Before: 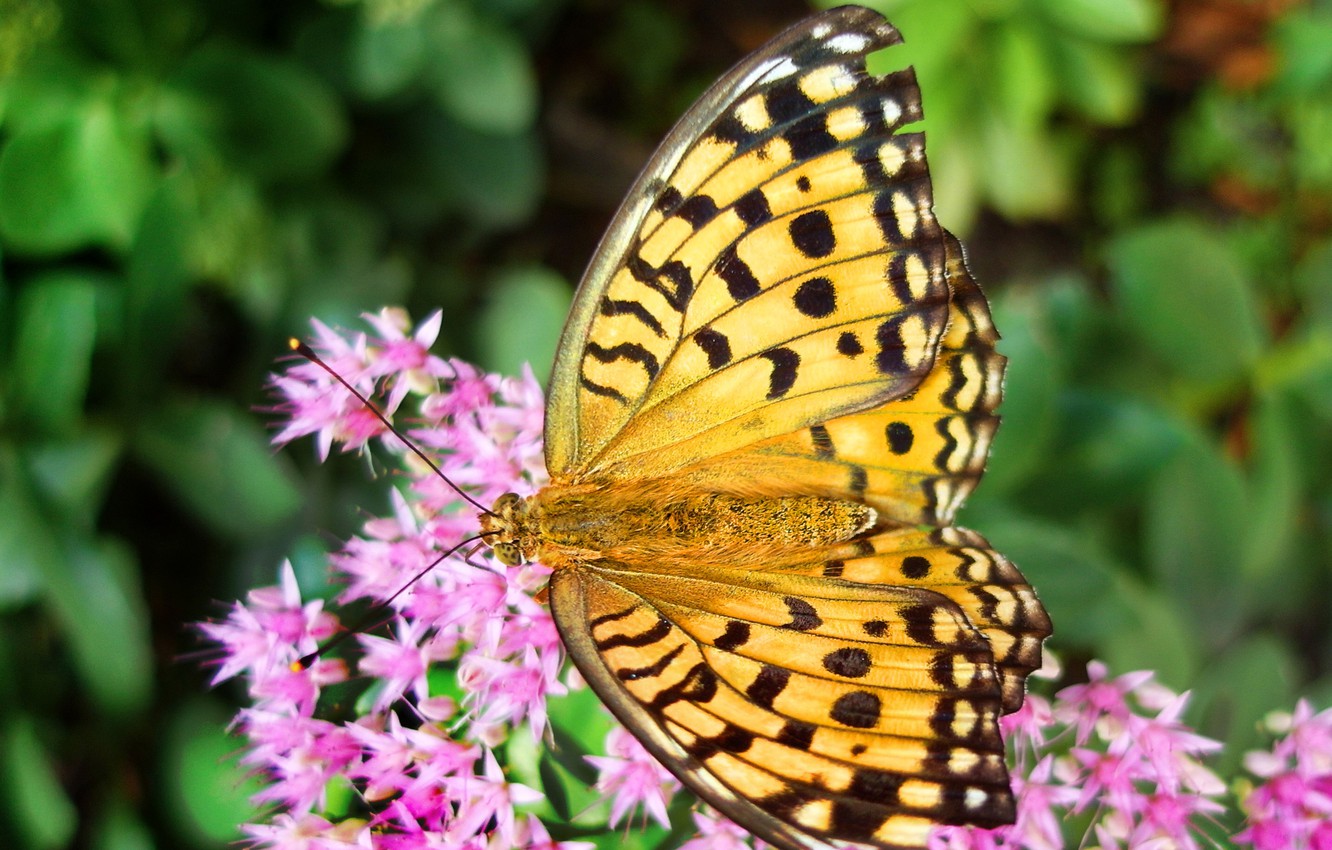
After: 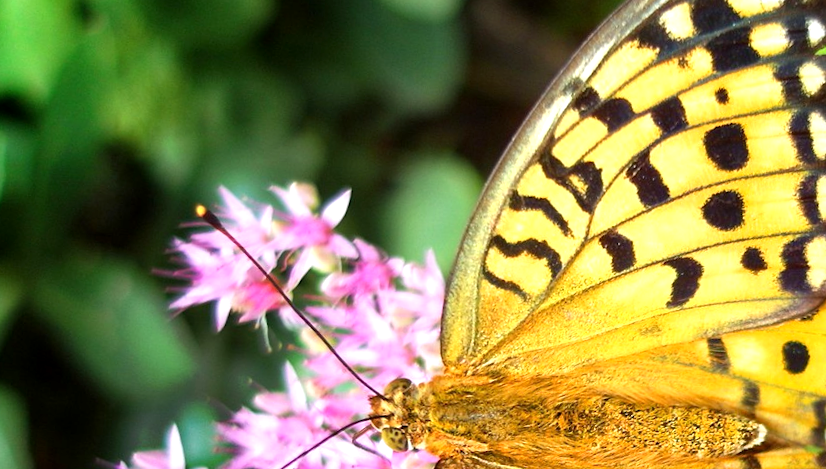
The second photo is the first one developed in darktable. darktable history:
exposure: black level correction 0.001, exposure 0.5 EV, compensate exposure bias true, compensate highlight preservation false
crop and rotate: angle -4.99°, left 2.122%, top 6.945%, right 27.566%, bottom 30.519%
